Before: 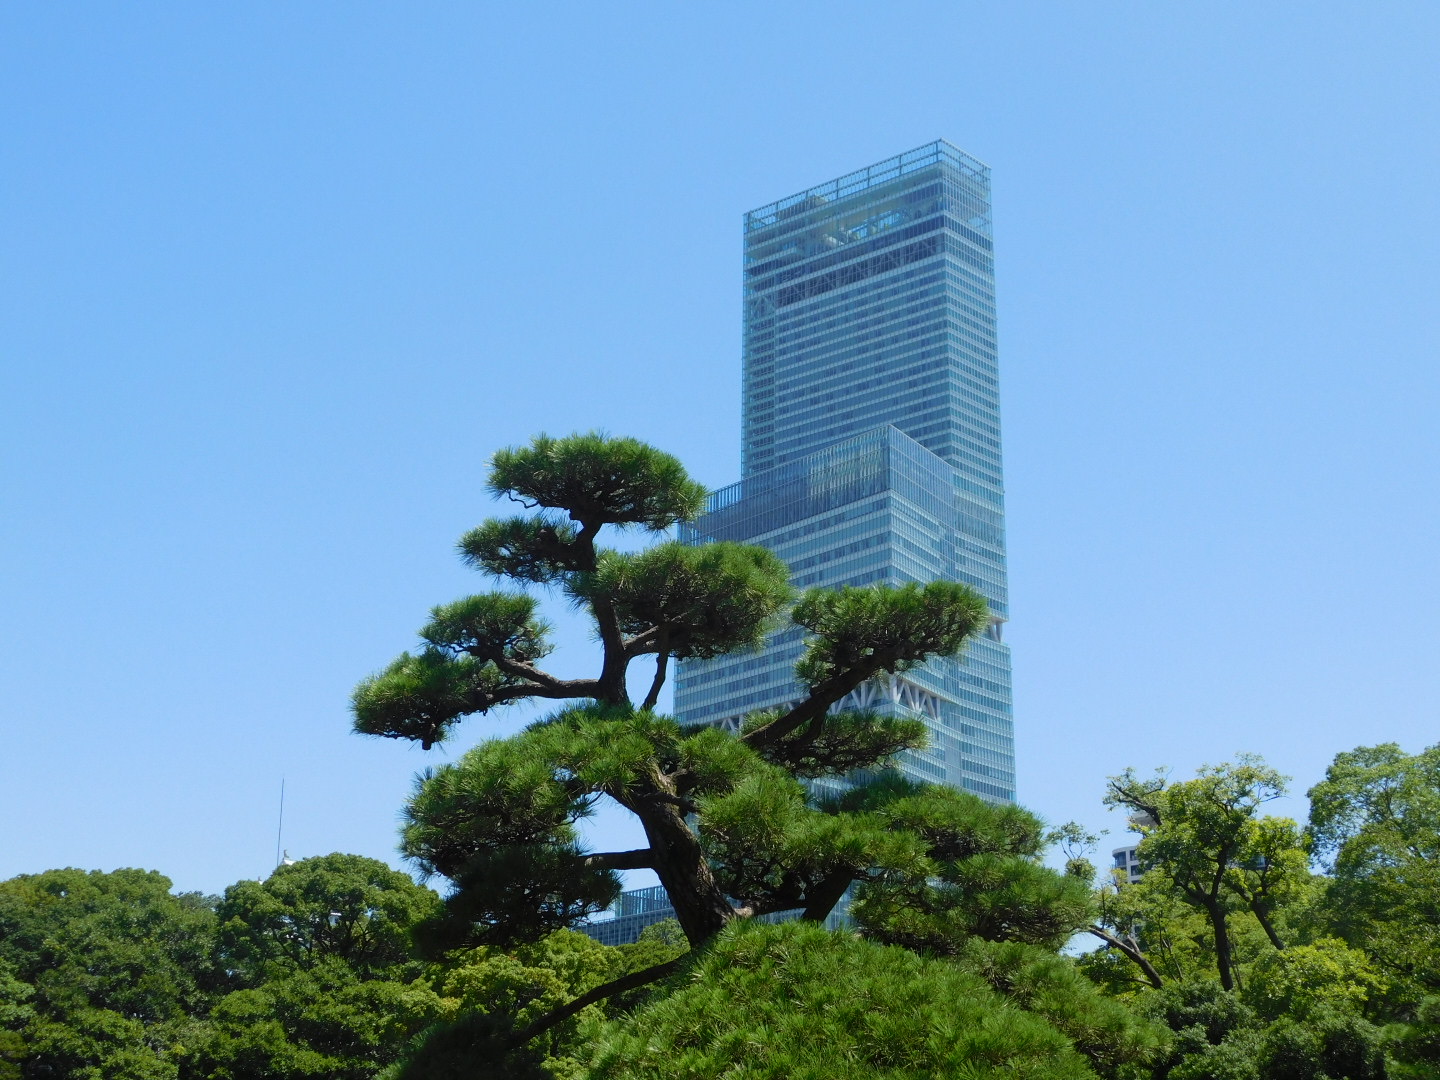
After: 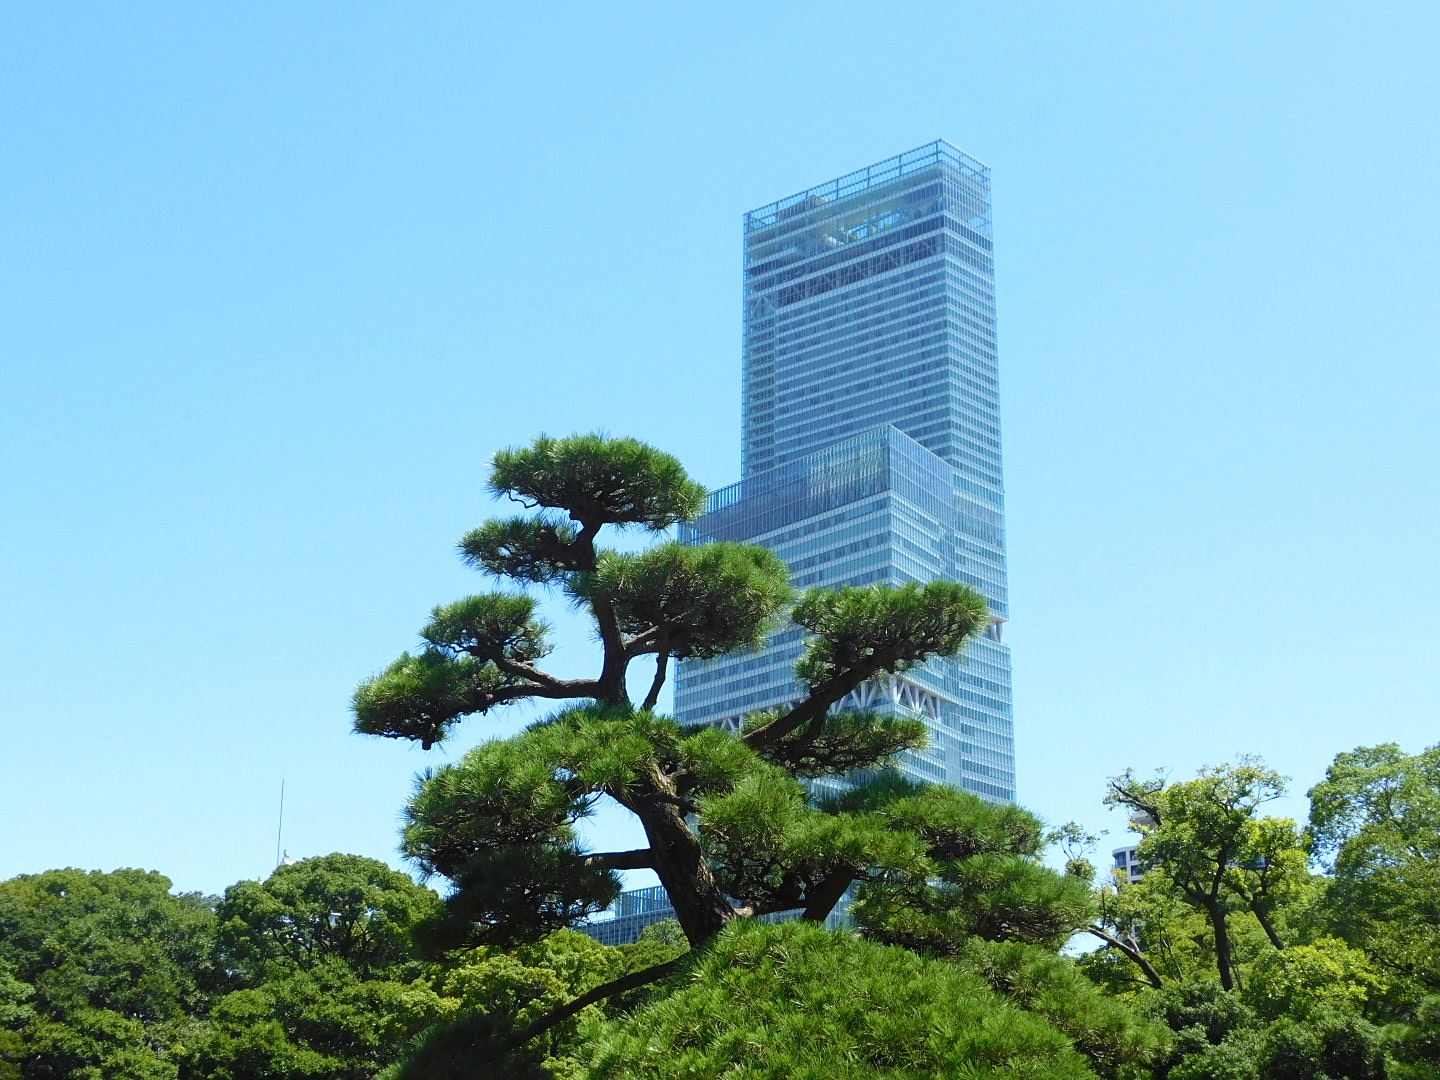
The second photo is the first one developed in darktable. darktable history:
sharpen: amount 0.2
exposure: black level correction 0, exposure 0.5 EV, compensate highlight preservation false
